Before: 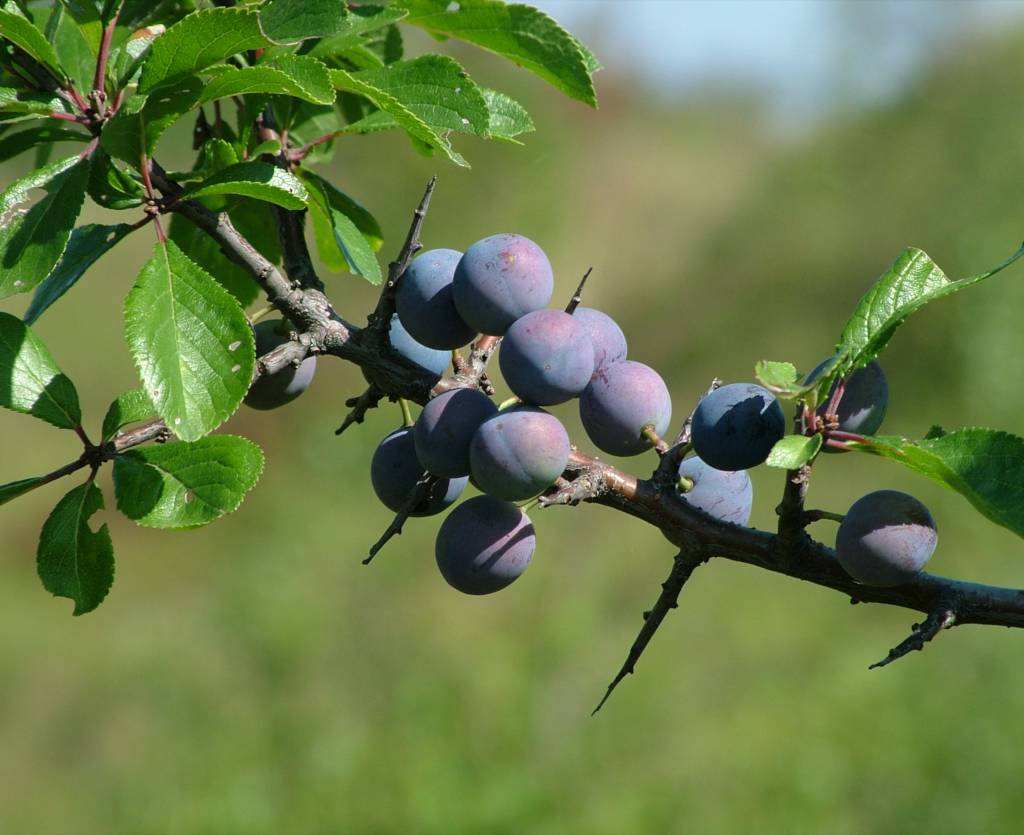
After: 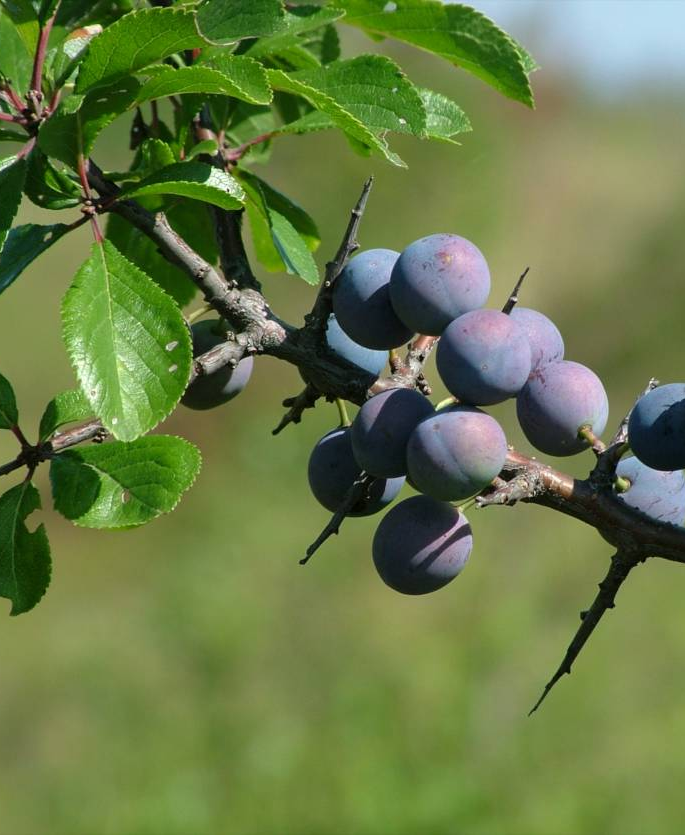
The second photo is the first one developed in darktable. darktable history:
crop and rotate: left 6.243%, right 26.826%
